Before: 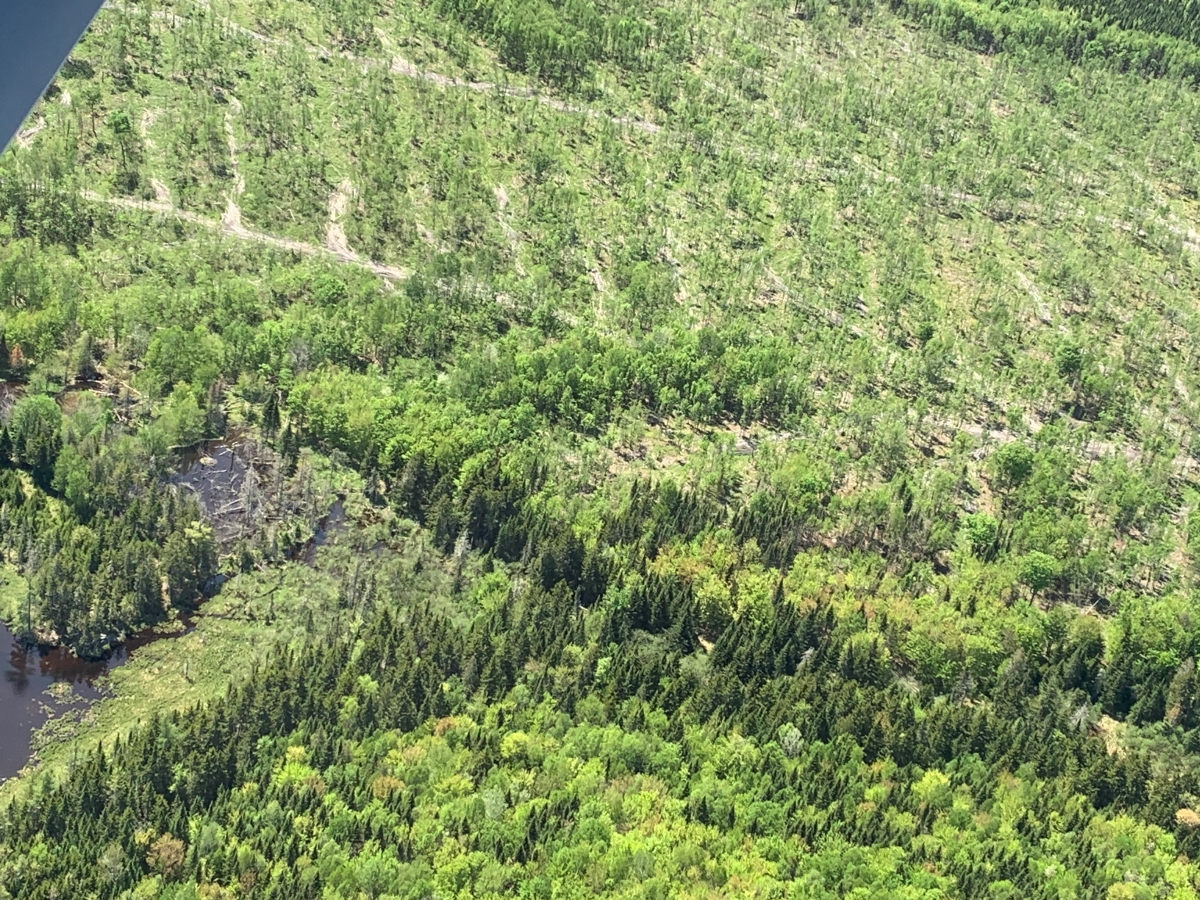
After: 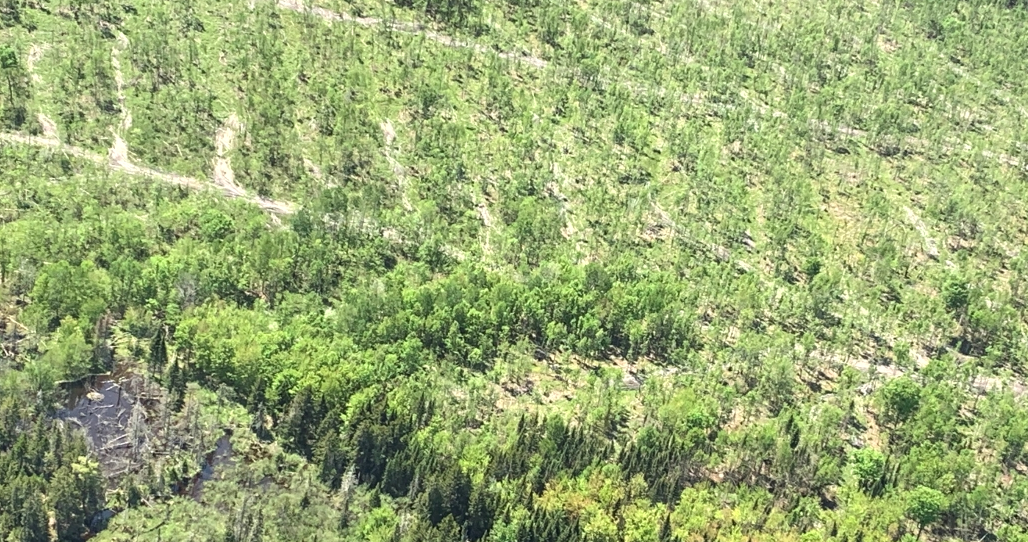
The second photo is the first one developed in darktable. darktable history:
crop and rotate: left 9.46%, top 7.249%, right 4.855%, bottom 32.506%
exposure: exposure 0.197 EV, compensate exposure bias true, compensate highlight preservation false
